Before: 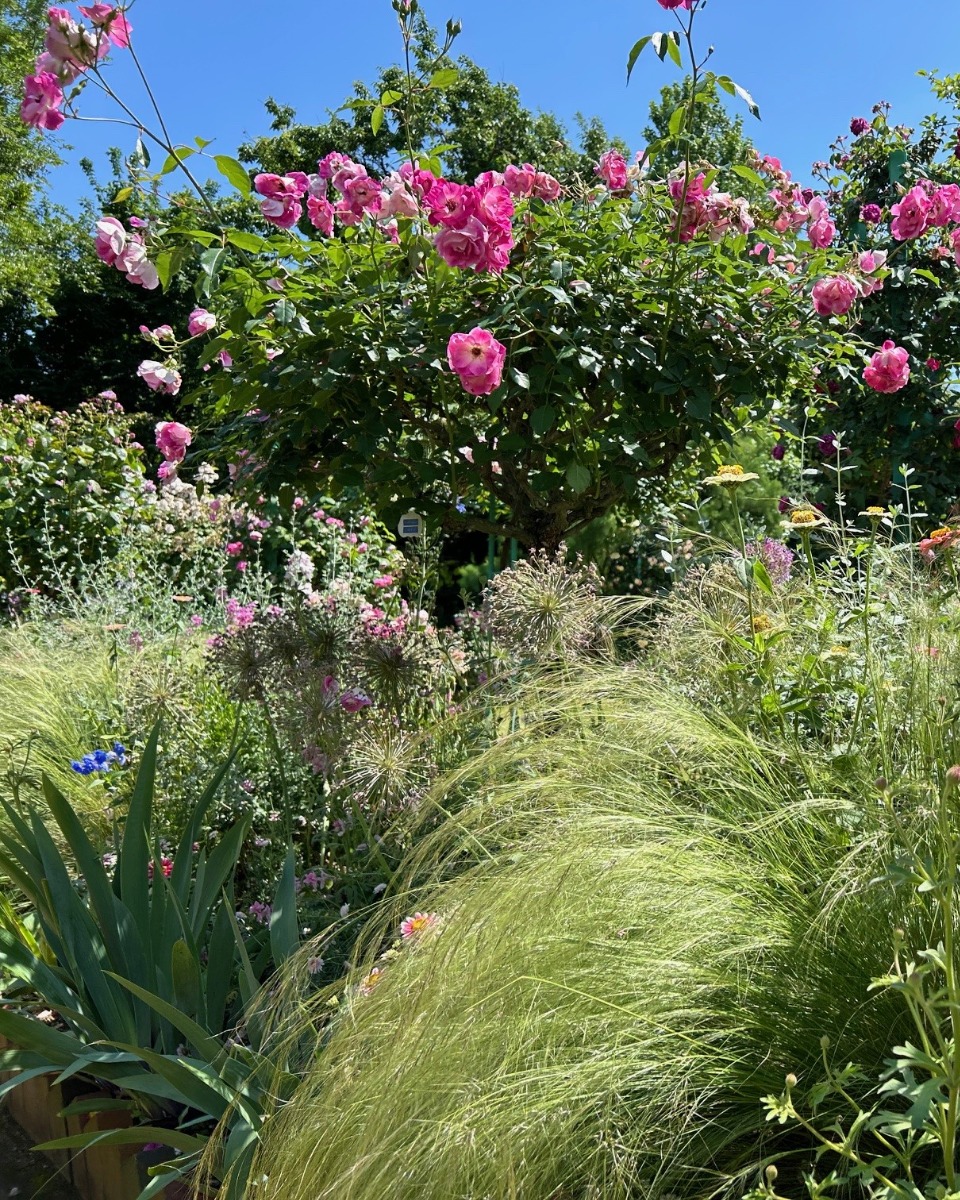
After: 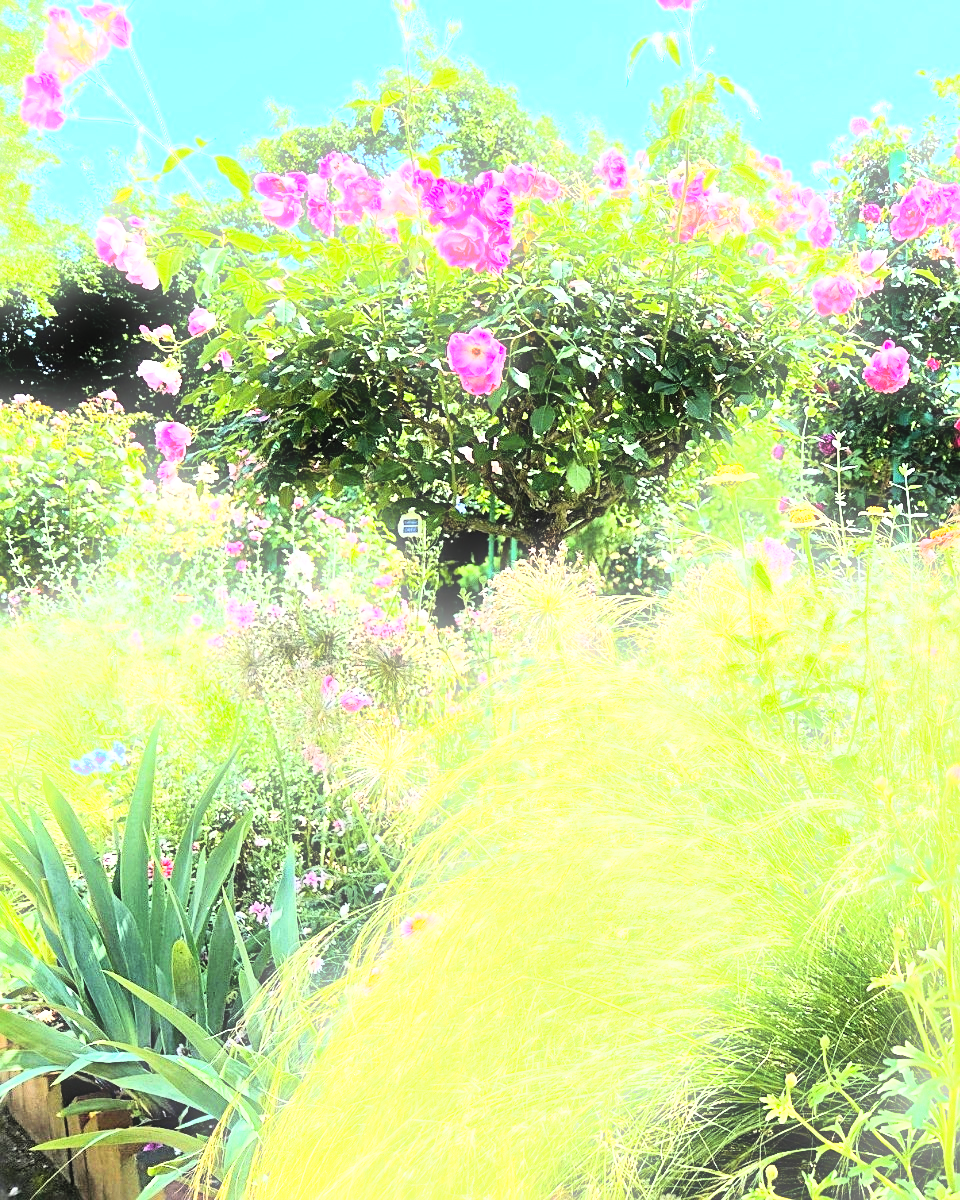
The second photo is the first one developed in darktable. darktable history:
rgb curve: curves: ch0 [(0, 0) (0.21, 0.15) (0.24, 0.21) (0.5, 0.75) (0.75, 0.96) (0.89, 0.99) (1, 1)]; ch1 [(0, 0.02) (0.21, 0.13) (0.25, 0.2) (0.5, 0.67) (0.75, 0.9) (0.89, 0.97) (1, 1)]; ch2 [(0, 0.02) (0.21, 0.13) (0.25, 0.2) (0.5, 0.67) (0.75, 0.9) (0.89, 0.97) (1, 1)], compensate middle gray true
sharpen: radius 2.167, amount 0.381, threshold 0
exposure: exposure 2 EV, compensate highlight preservation false
bloom: size 5%, threshold 95%, strength 15%
